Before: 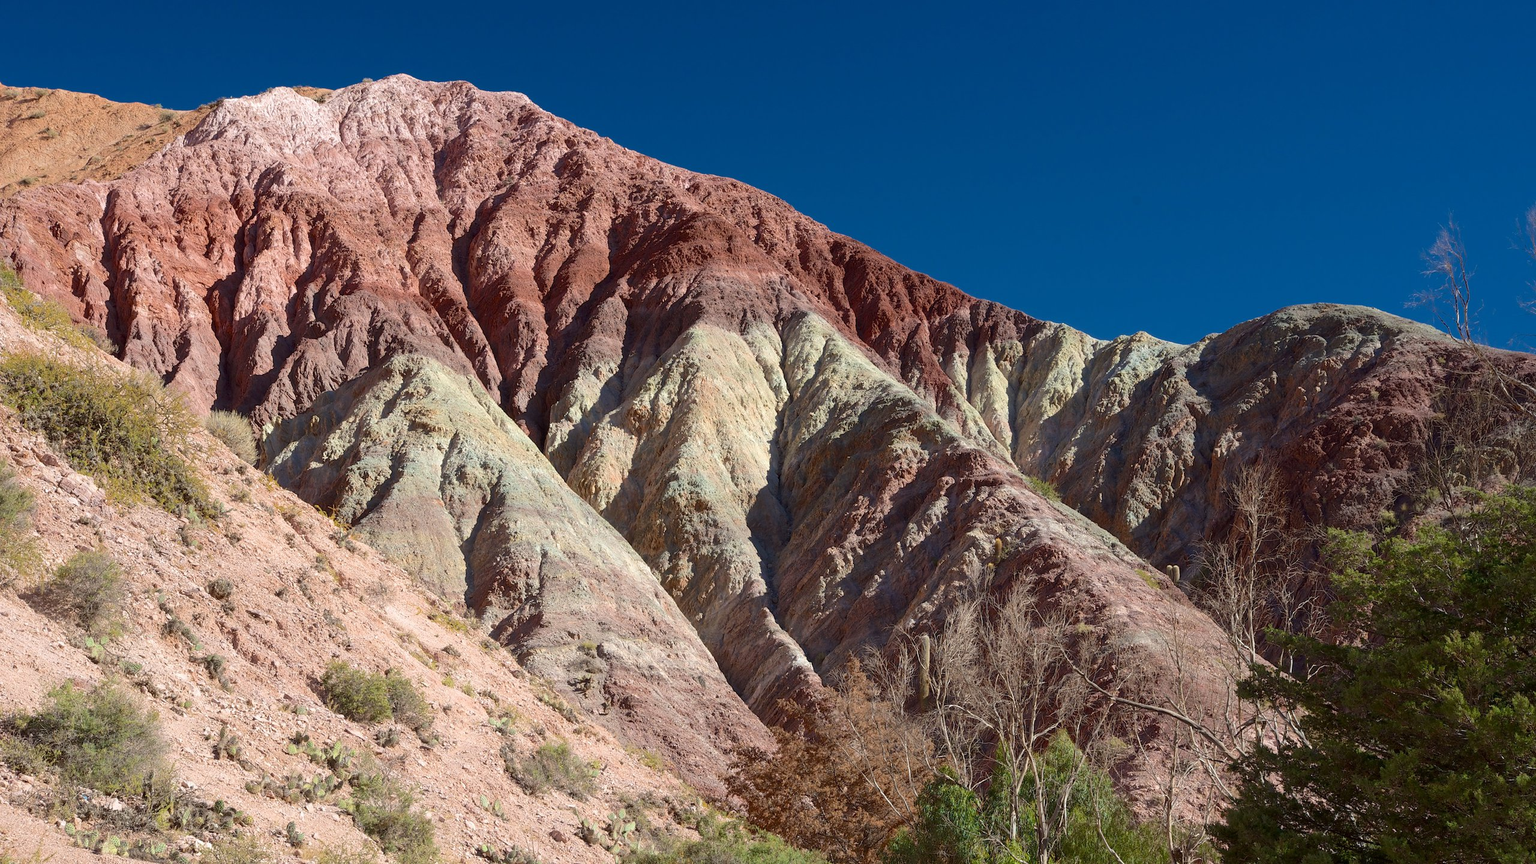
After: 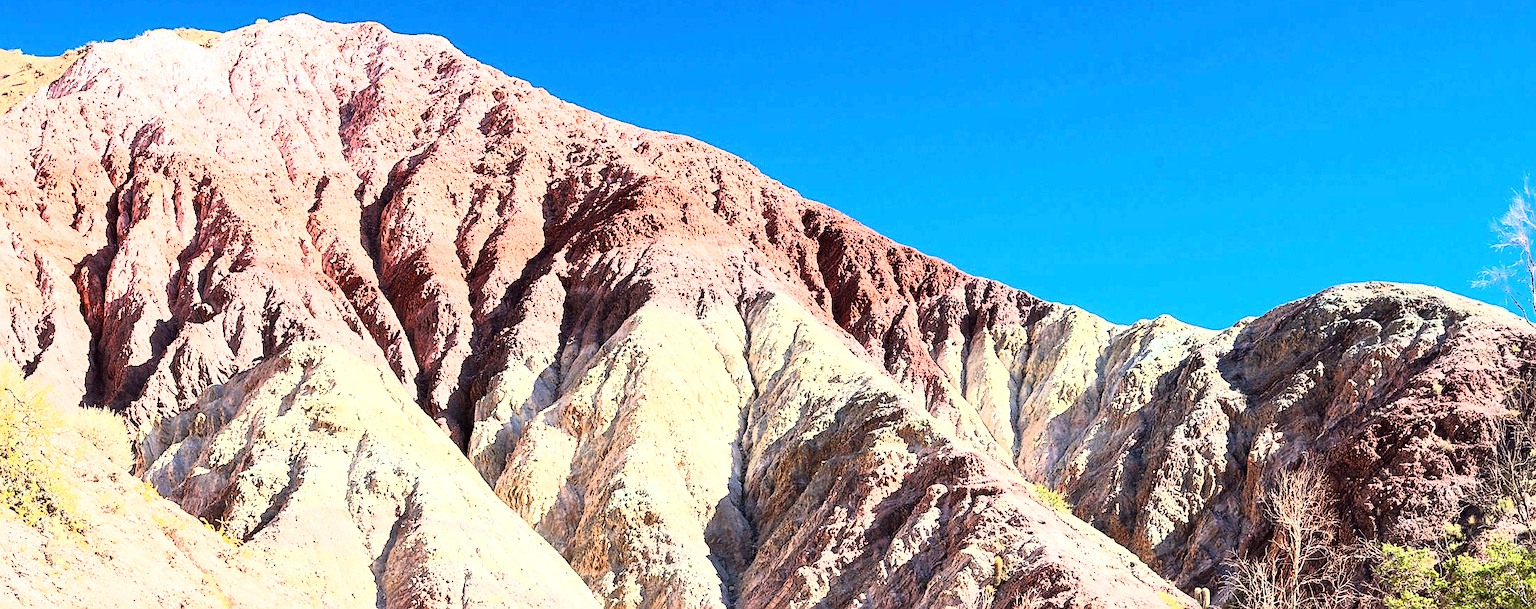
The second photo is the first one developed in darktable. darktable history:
exposure: black level correction 0, exposure 1.2 EV, compensate exposure bias true, compensate highlight preservation false
crop and rotate: left 9.345%, top 7.22%, right 4.982%, bottom 32.331%
sharpen: on, module defaults
rgb curve: curves: ch0 [(0, 0) (0.21, 0.15) (0.24, 0.21) (0.5, 0.75) (0.75, 0.96) (0.89, 0.99) (1, 1)]; ch1 [(0, 0.02) (0.21, 0.13) (0.25, 0.2) (0.5, 0.67) (0.75, 0.9) (0.89, 0.97) (1, 1)]; ch2 [(0, 0.02) (0.21, 0.13) (0.25, 0.2) (0.5, 0.67) (0.75, 0.9) (0.89, 0.97) (1, 1)], compensate middle gray true
